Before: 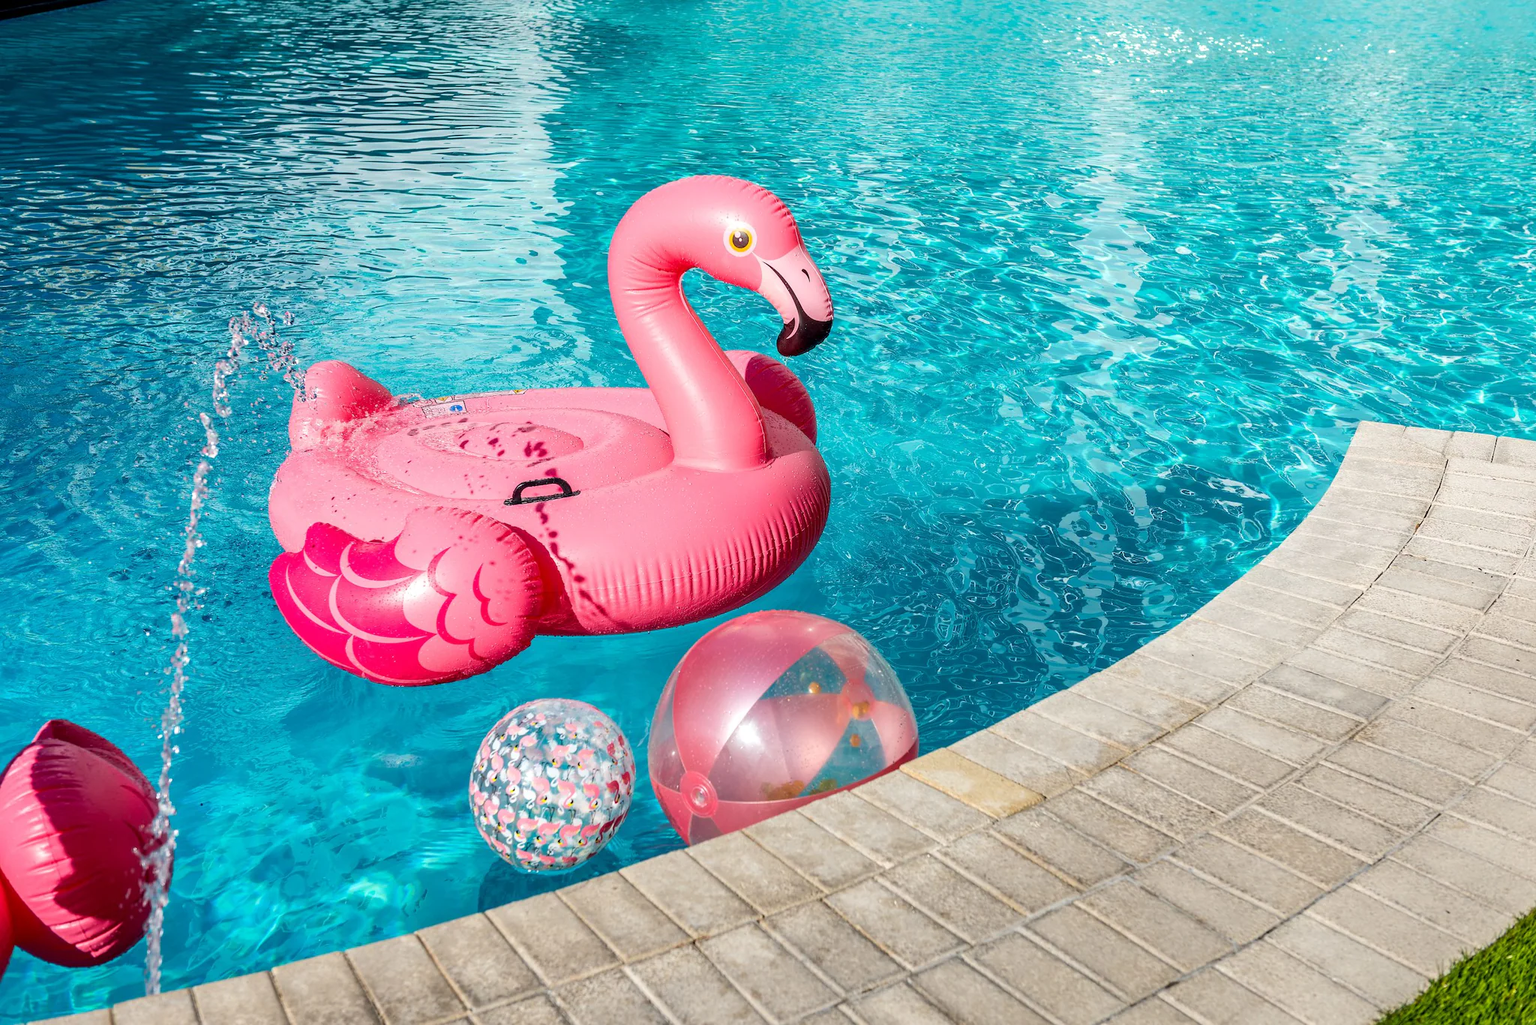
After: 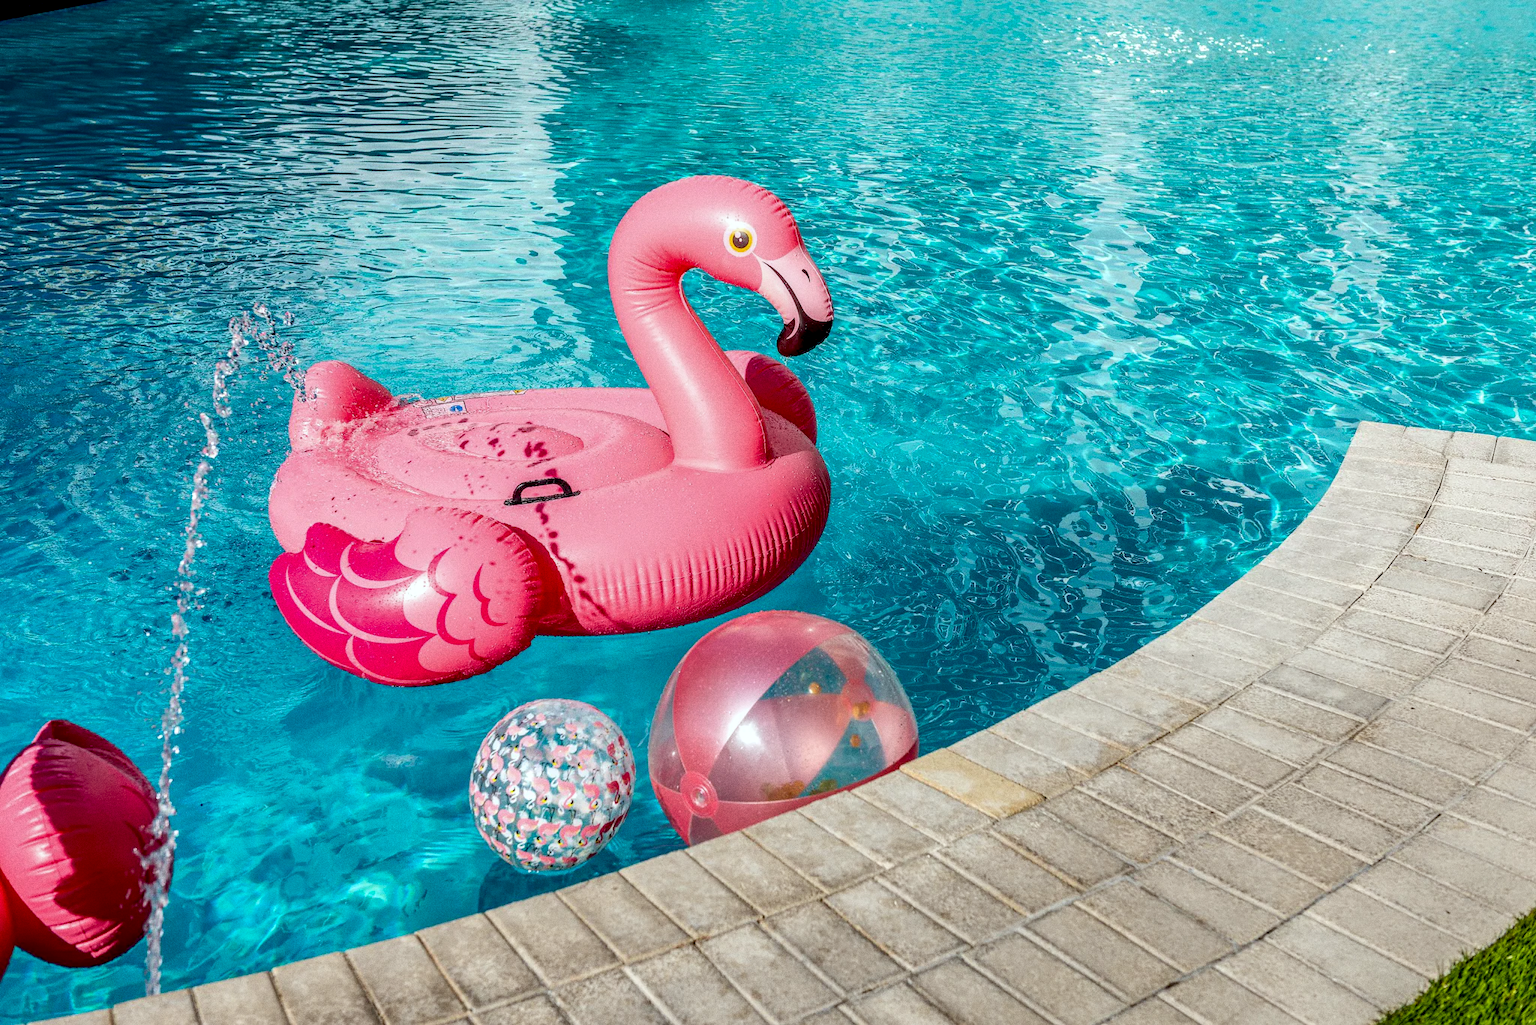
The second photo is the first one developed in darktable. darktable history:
local contrast: on, module defaults
color correction: highlights a* -2.73, highlights b* -2.09, shadows a* 2.41, shadows b* 2.73
grain: coarseness 0.09 ISO
exposure: black level correction 0.009, exposure -0.159 EV, compensate highlight preservation false
